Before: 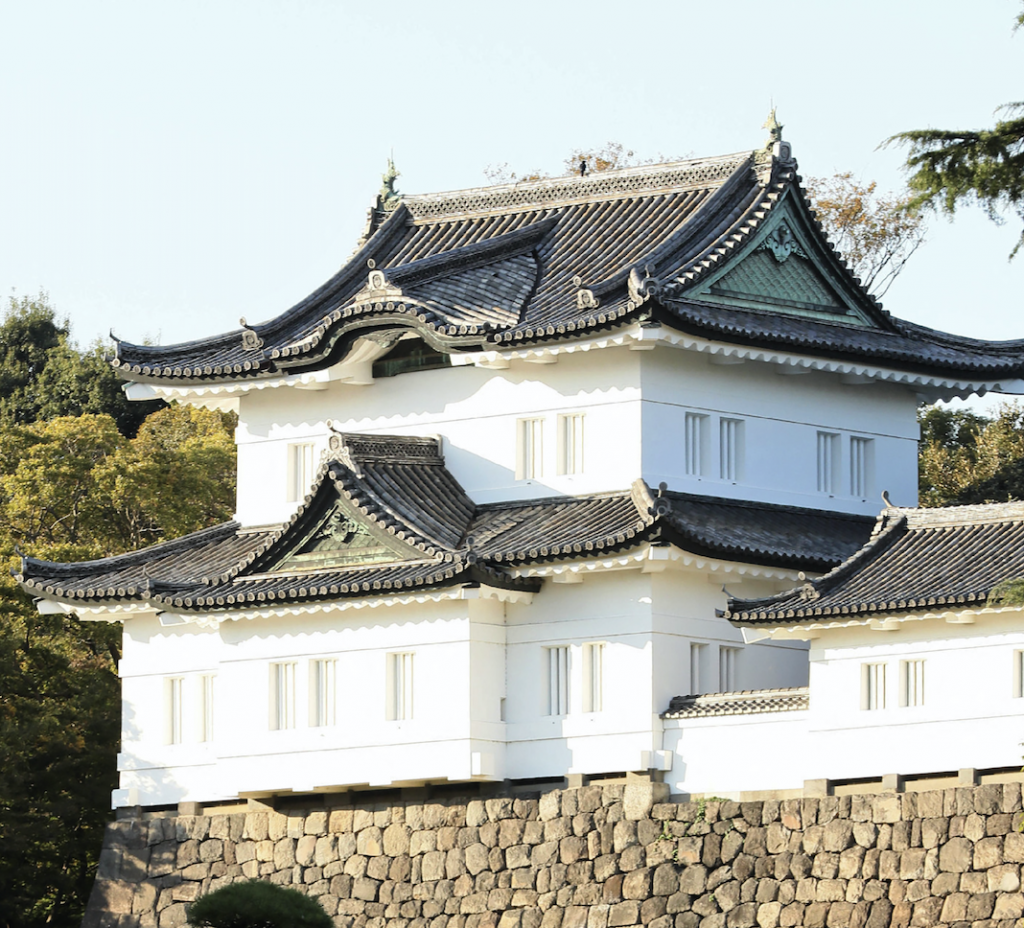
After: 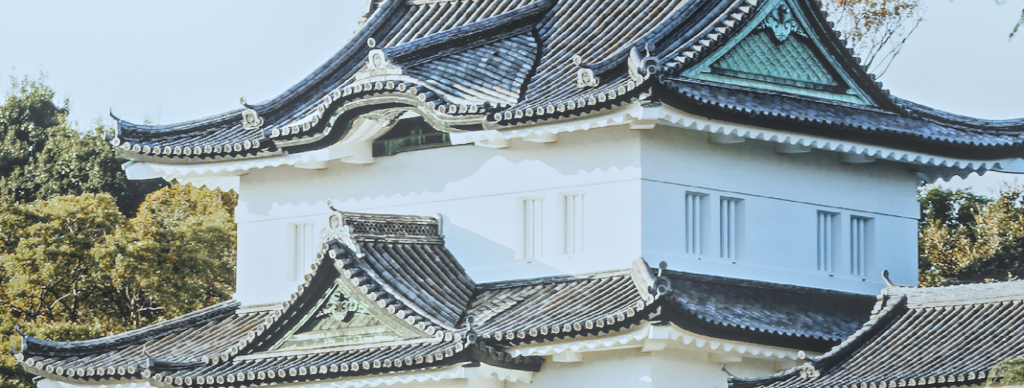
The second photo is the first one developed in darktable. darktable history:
local contrast: highlights 73%, shadows 15%, midtone range 0.197
crop and rotate: top 23.84%, bottom 34.294%
sigmoid: contrast 1.8, skew -0.2, preserve hue 0%, red attenuation 0.1, red rotation 0.035, green attenuation 0.1, green rotation -0.017, blue attenuation 0.15, blue rotation -0.052, base primaries Rec2020
color correction: highlights a* -4.18, highlights b* -10.81
contrast equalizer: y [[0.5, 0.5, 0.544, 0.569, 0.5, 0.5], [0.5 ×6], [0.5 ×6], [0 ×6], [0 ×6]]
contrast brightness saturation: contrast 0.05, brightness 0.06, saturation 0.01
color zones: curves: ch0 [(0.11, 0.396) (0.195, 0.36) (0.25, 0.5) (0.303, 0.412) (0.357, 0.544) (0.75, 0.5) (0.967, 0.328)]; ch1 [(0, 0.468) (0.112, 0.512) (0.202, 0.6) (0.25, 0.5) (0.307, 0.352) (0.357, 0.544) (0.75, 0.5) (0.963, 0.524)]
